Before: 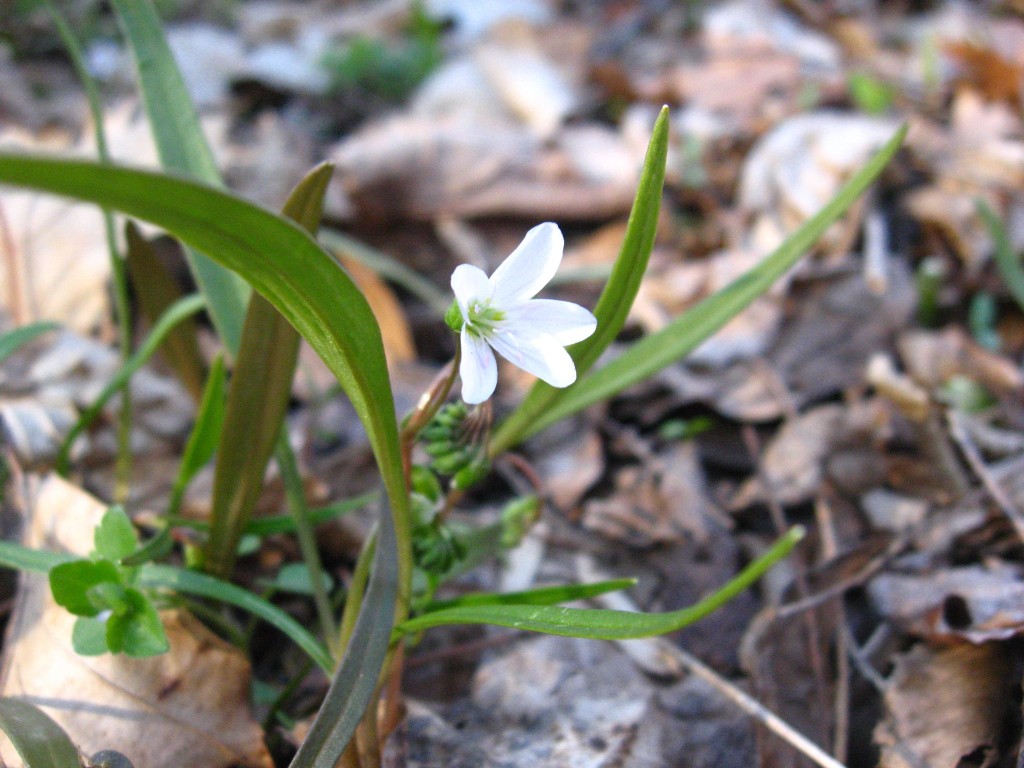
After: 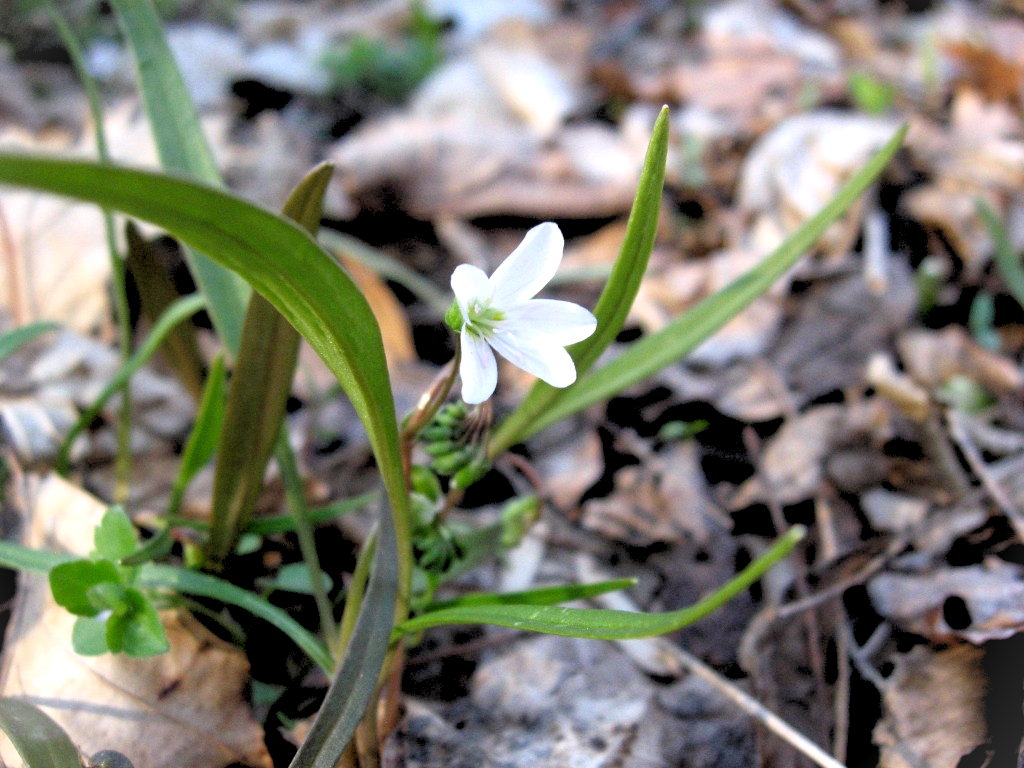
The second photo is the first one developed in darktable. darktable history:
rgb levels: levels [[0.029, 0.461, 0.922], [0, 0.5, 1], [0, 0.5, 1]]
vignetting: fall-off start 100%, brightness 0.05, saturation 0
